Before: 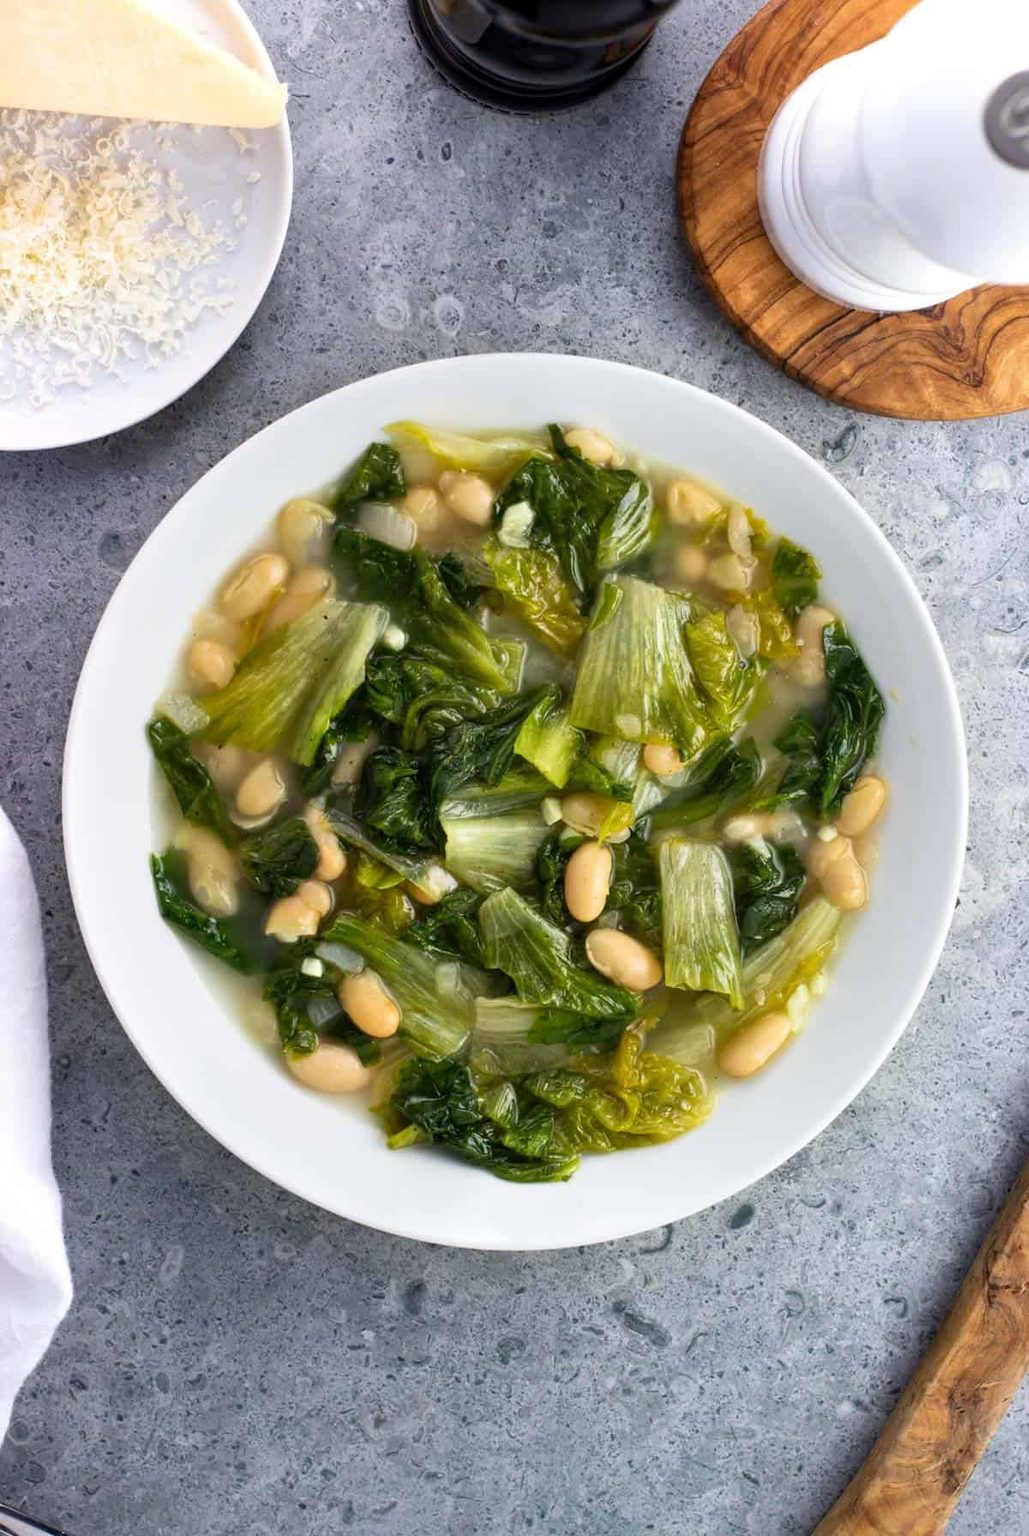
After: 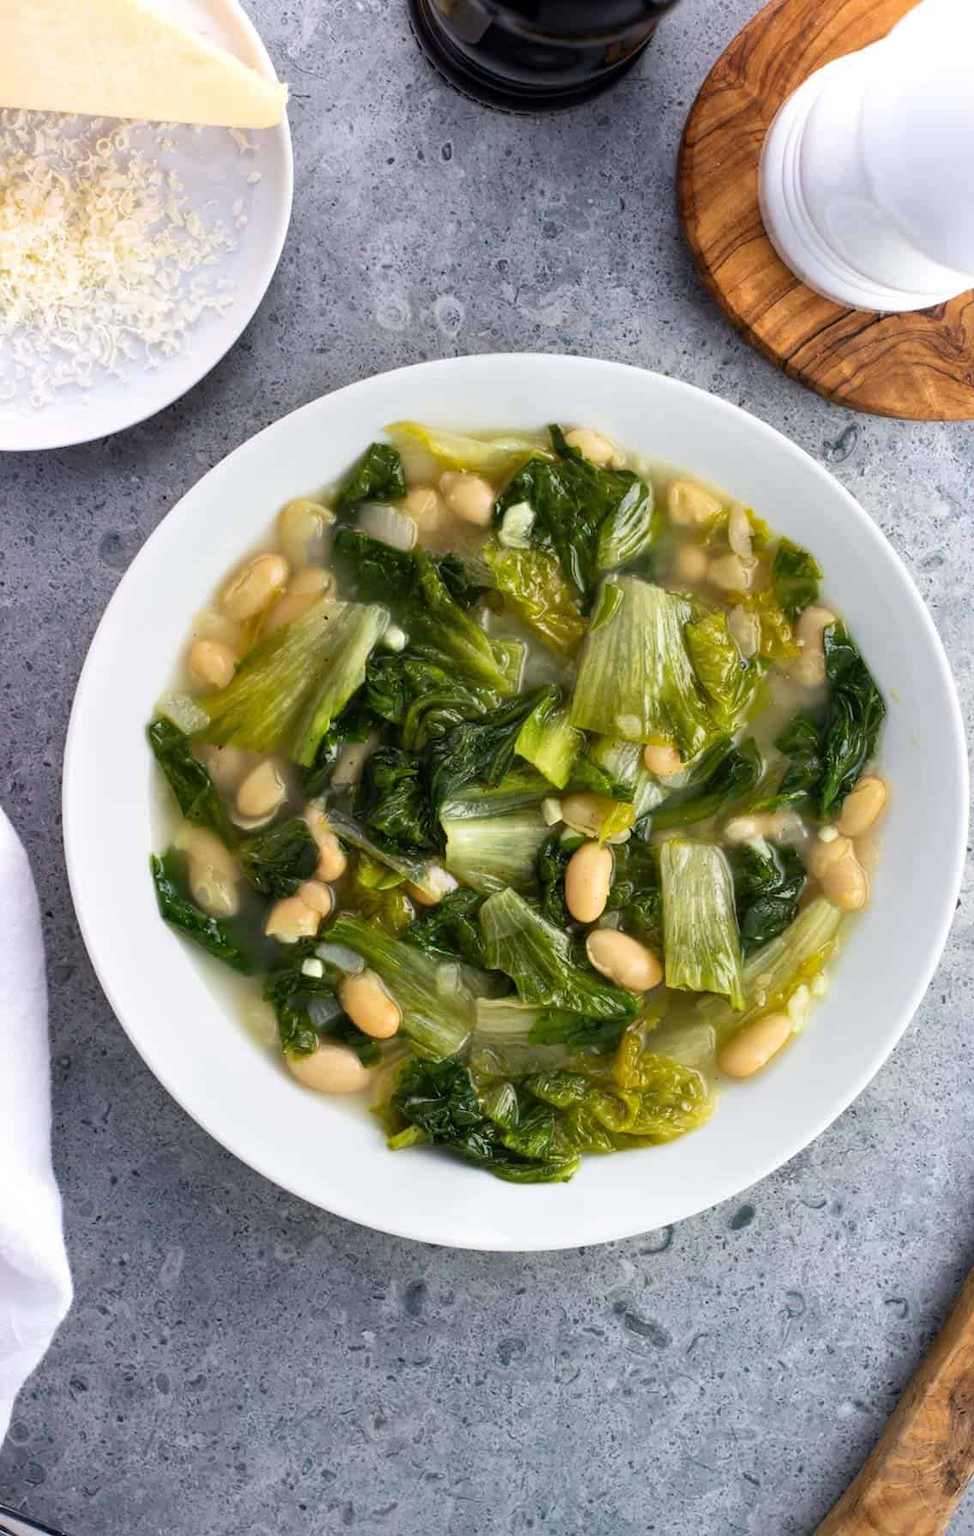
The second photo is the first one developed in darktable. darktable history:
crop and rotate: right 5.259%
